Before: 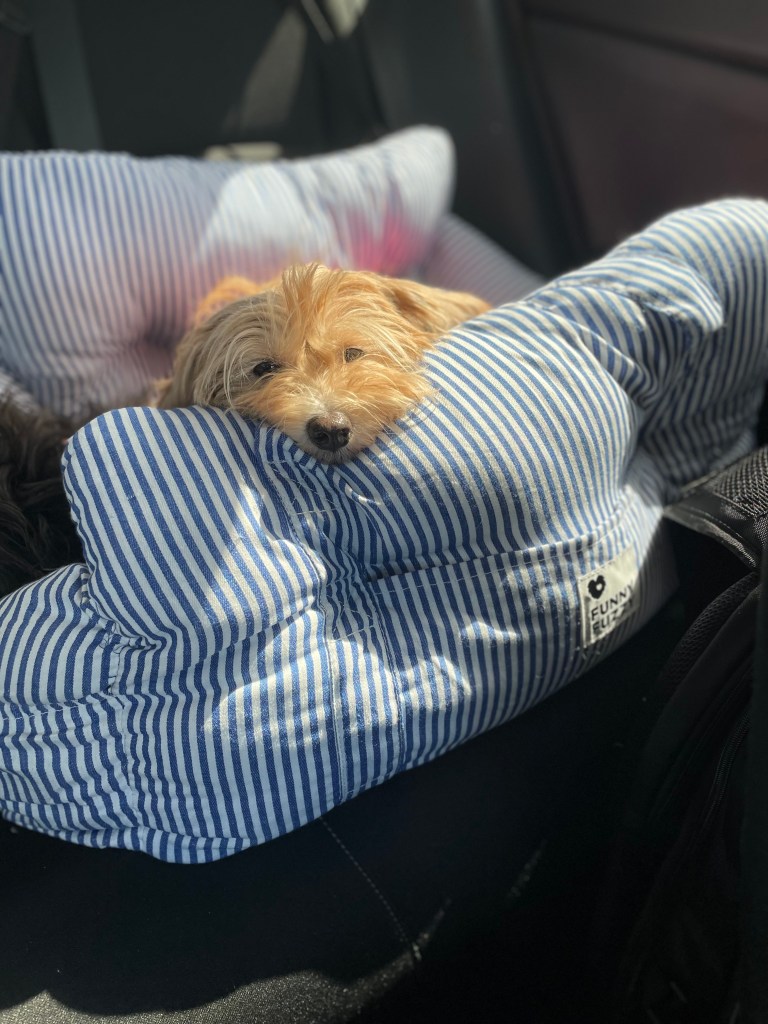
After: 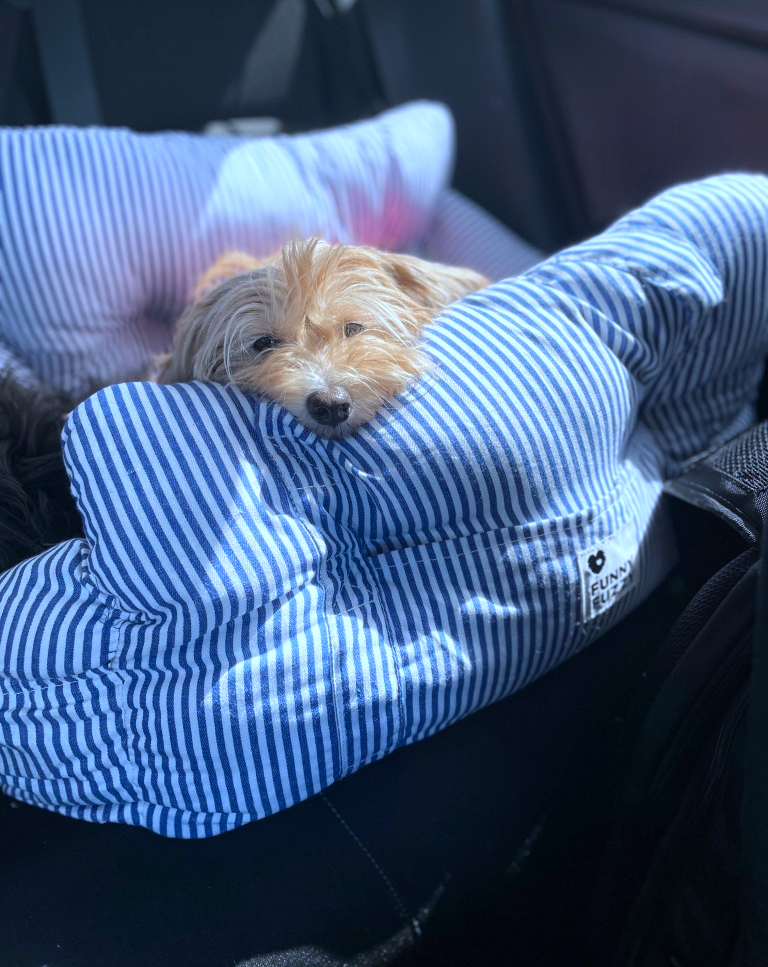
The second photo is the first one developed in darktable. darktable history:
shadows and highlights: shadows -12.5, white point adjustment 4, highlights 28.33
white balance: red 0.983, blue 1.036
crop and rotate: top 2.479%, bottom 3.018%
color calibration: illuminant as shot in camera, adaptation linear Bradford (ICC v4), x 0.406, y 0.405, temperature 3570.35 K, saturation algorithm version 1 (2020)
